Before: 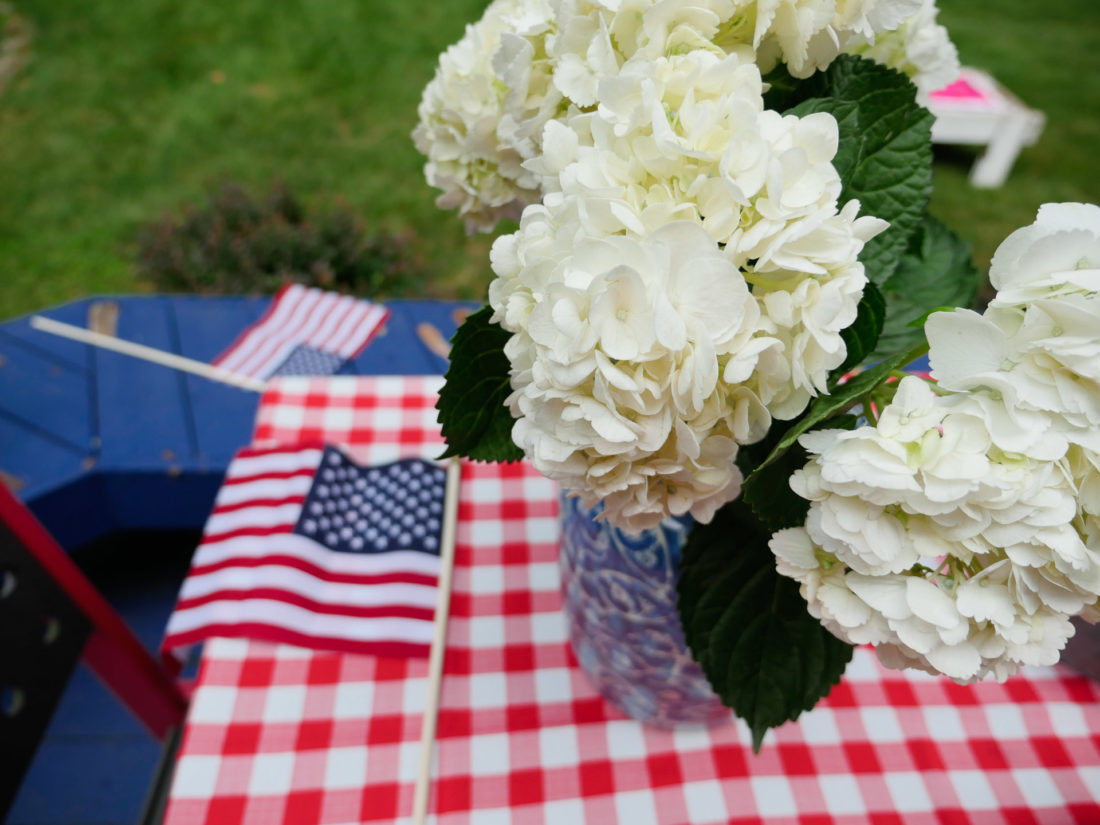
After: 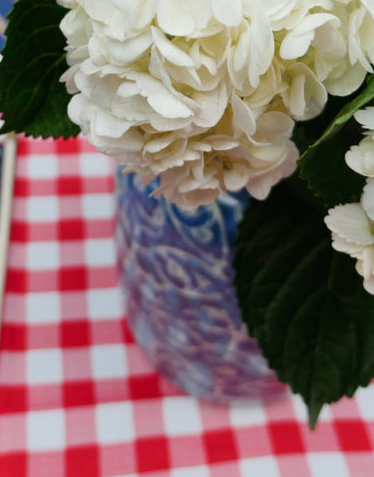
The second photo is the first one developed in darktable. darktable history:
crop: left 40.44%, top 39.297%, right 25.557%, bottom 2.874%
